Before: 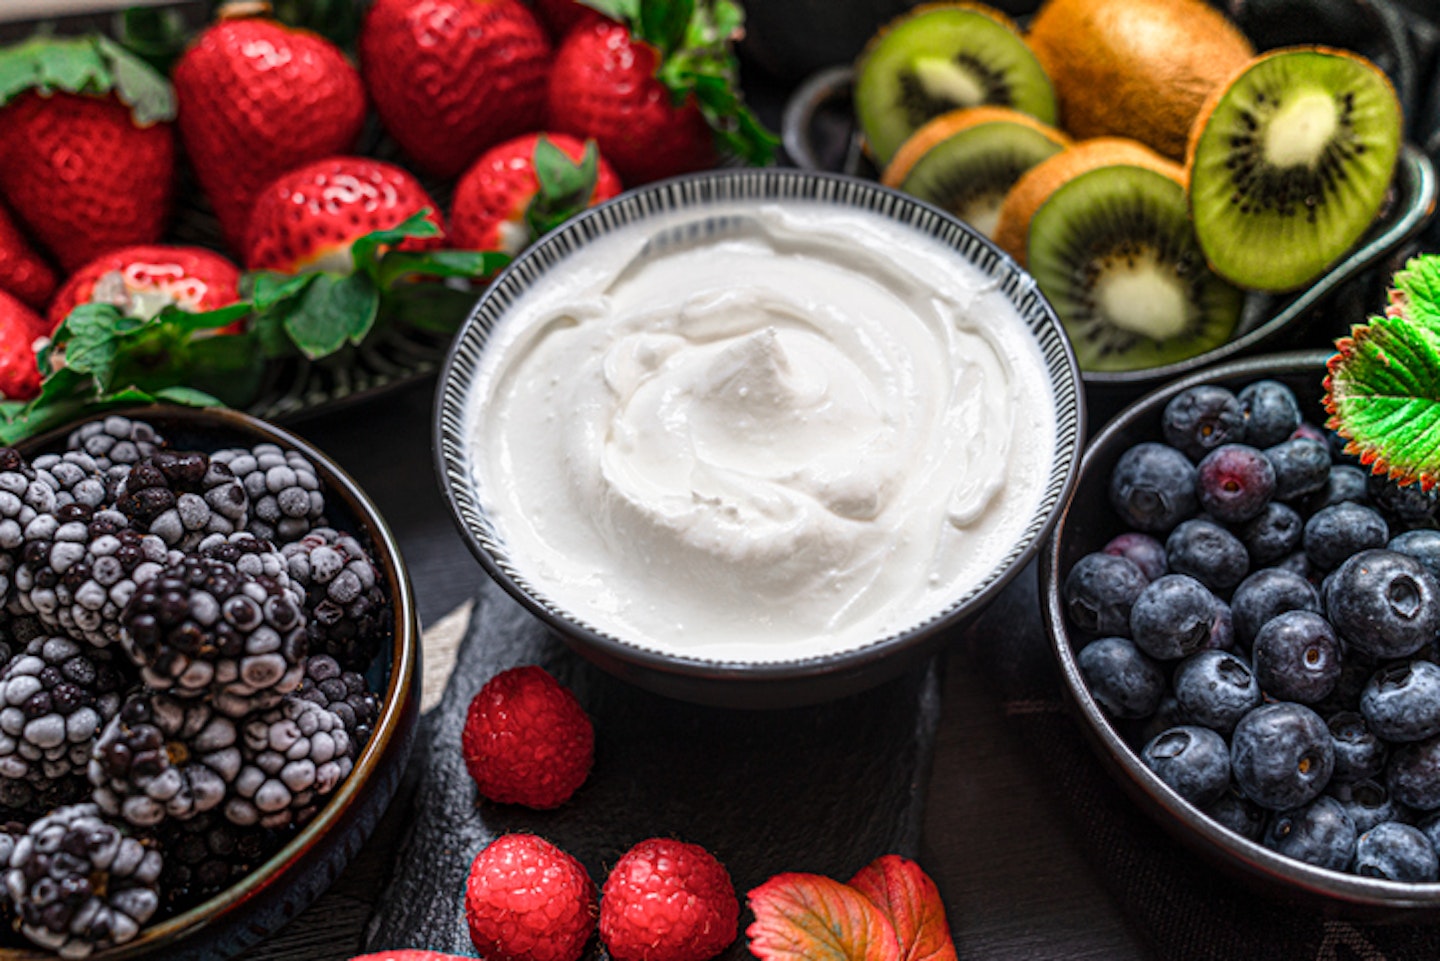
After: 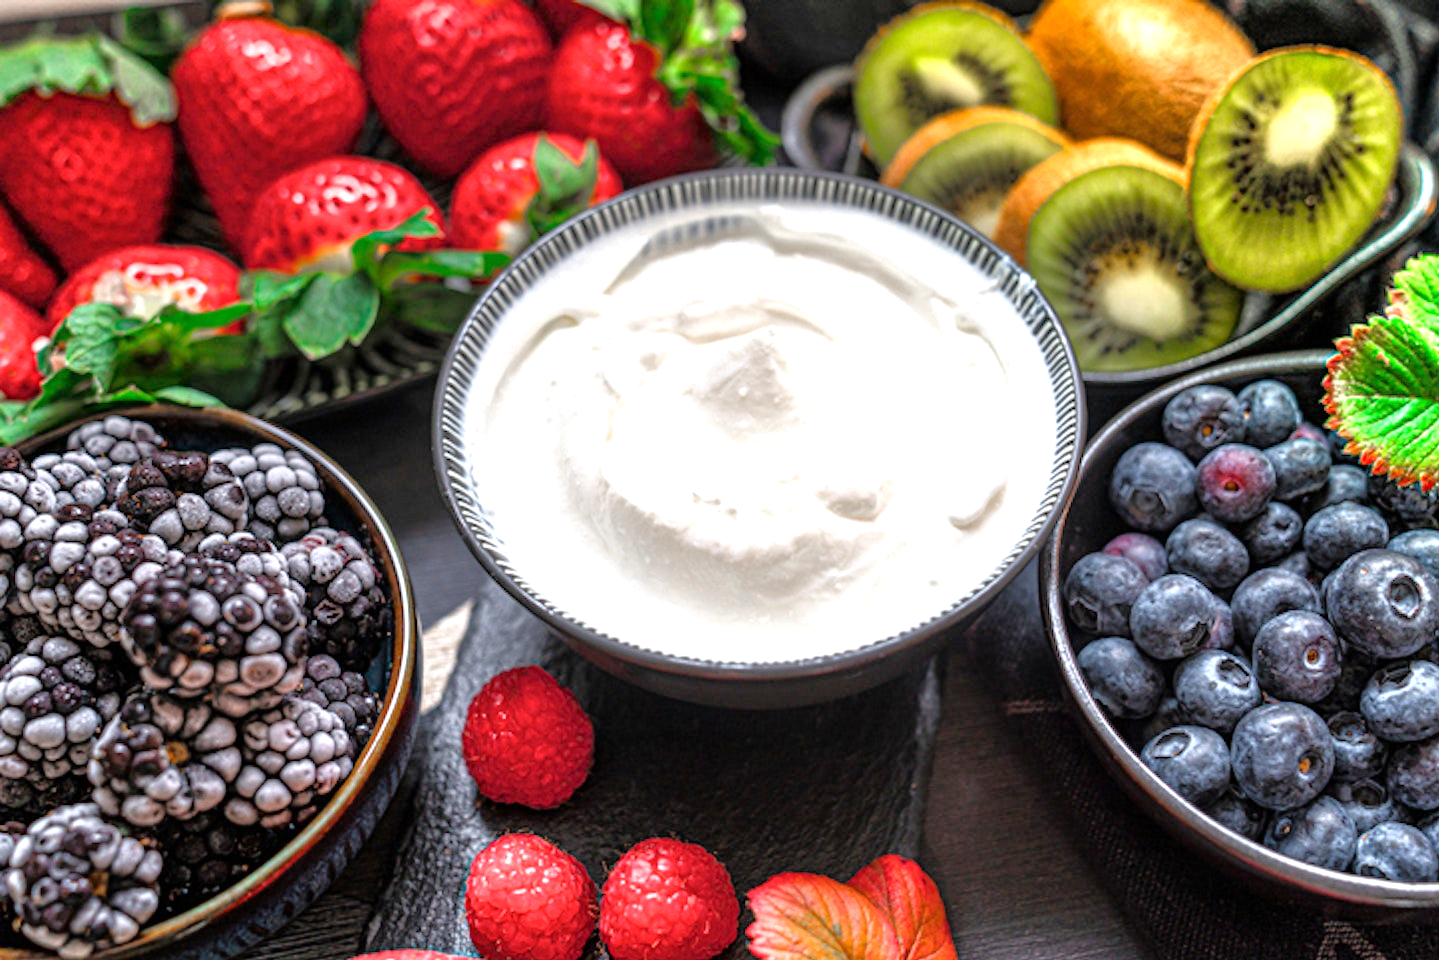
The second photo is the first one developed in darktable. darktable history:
exposure: exposure 0.6 EV, compensate highlight preservation false
crop: left 0.047%
tone equalizer: -7 EV 0.153 EV, -6 EV 0.628 EV, -5 EV 1.11 EV, -4 EV 1.33 EV, -3 EV 1.13 EV, -2 EV 0.6 EV, -1 EV 0.168 EV
